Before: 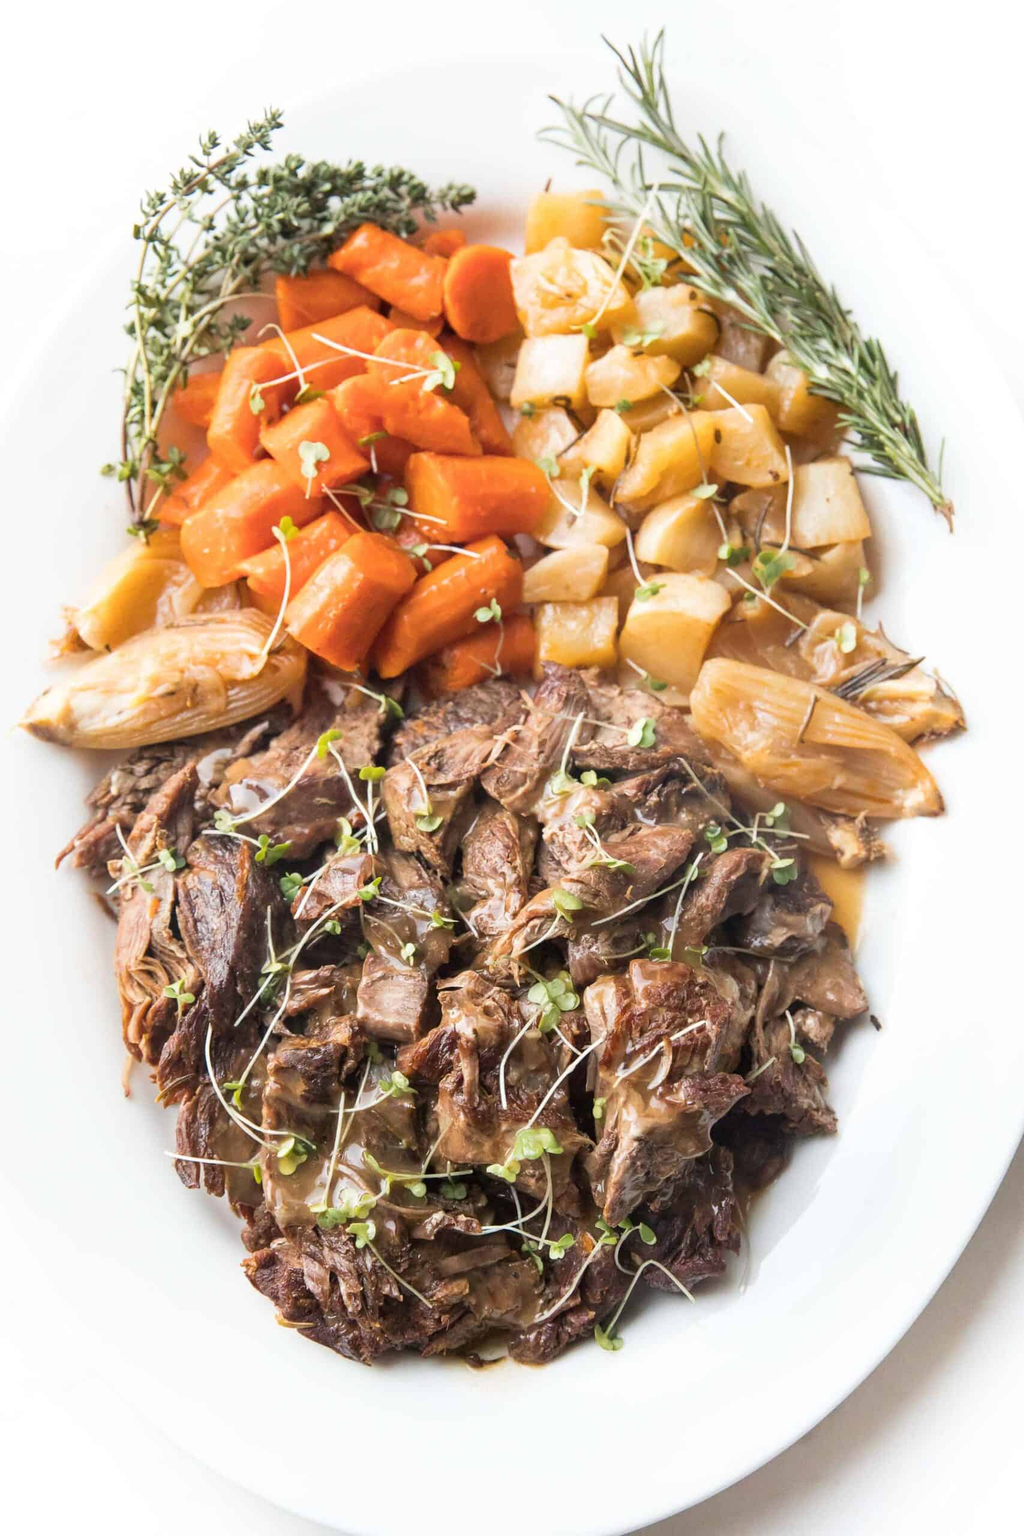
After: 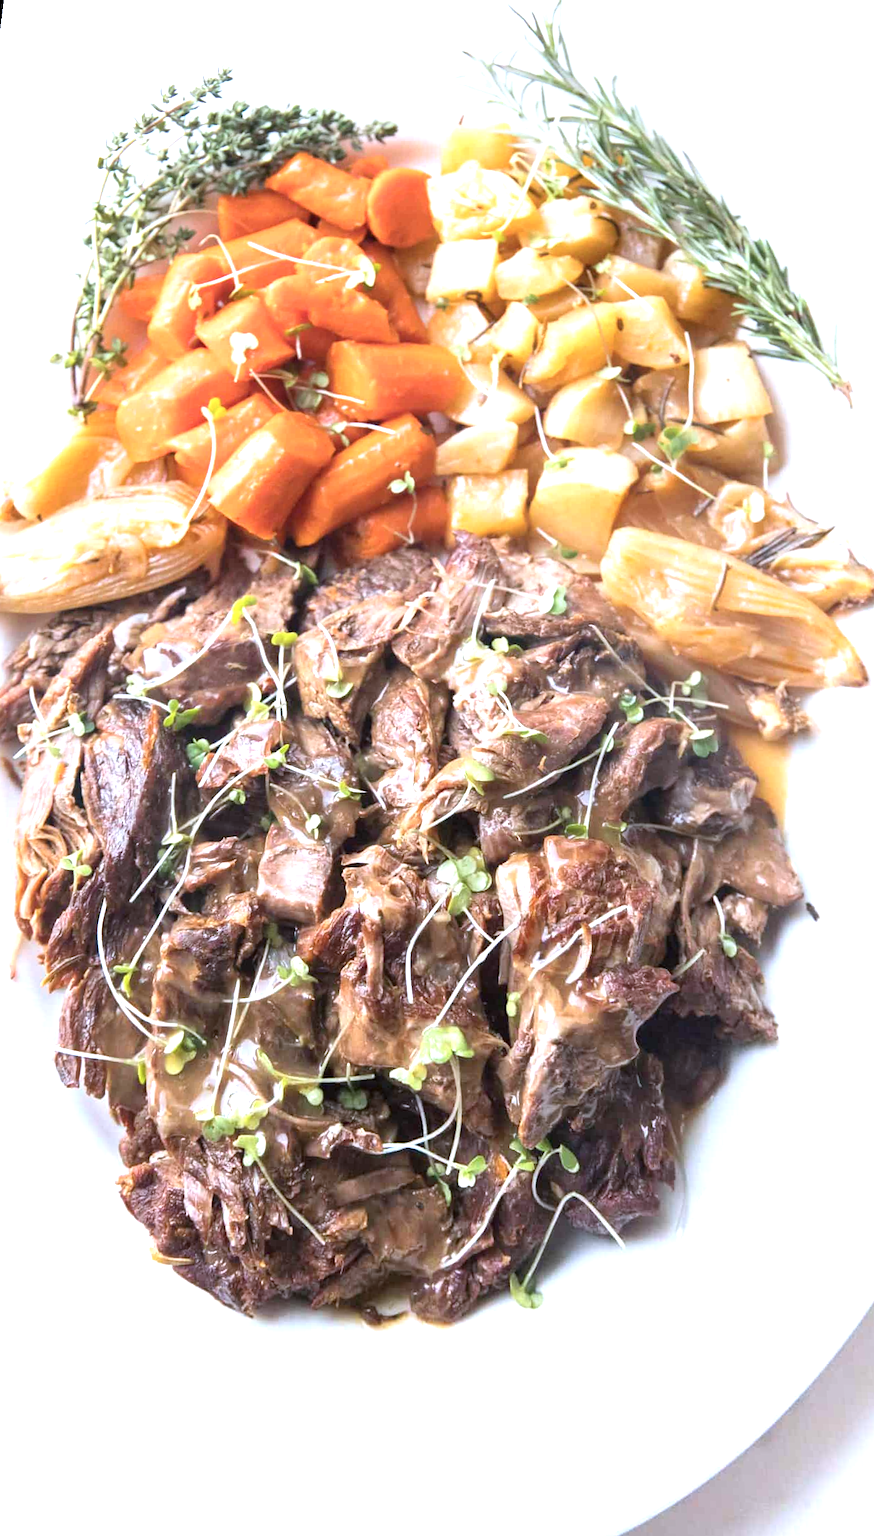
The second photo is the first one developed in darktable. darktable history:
rotate and perspective: rotation 0.72°, lens shift (vertical) -0.352, lens shift (horizontal) -0.051, crop left 0.152, crop right 0.859, crop top 0.019, crop bottom 0.964
color calibration: illuminant as shot in camera, x 0.37, y 0.382, temperature 4313.32 K
exposure: black level correction 0, exposure 0.7 EV, compensate exposure bias true, compensate highlight preservation false
